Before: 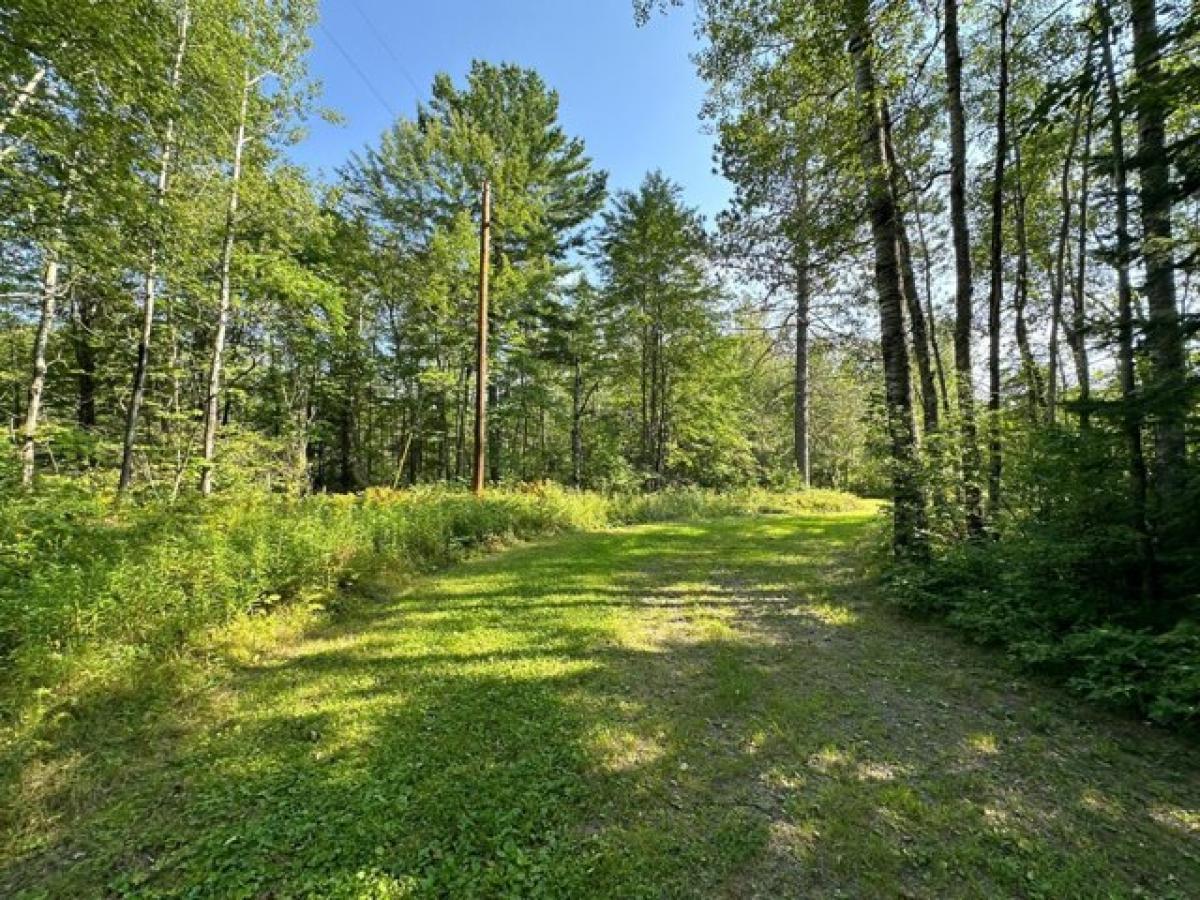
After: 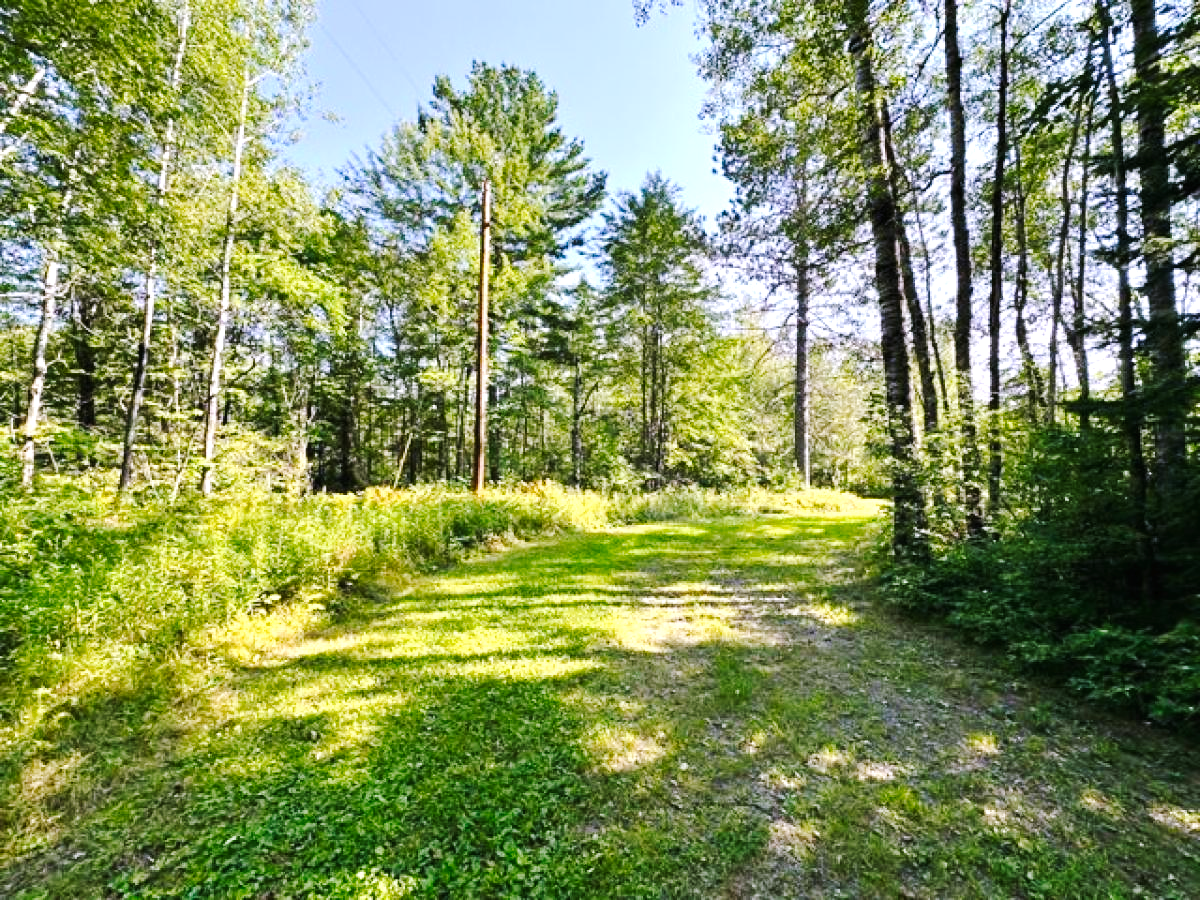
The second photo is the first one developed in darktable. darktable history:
color balance rgb: global vibrance 0.5%
tone curve: curves: ch0 [(0, 0) (0.003, 0.008) (0.011, 0.011) (0.025, 0.018) (0.044, 0.028) (0.069, 0.039) (0.1, 0.056) (0.136, 0.081) (0.177, 0.118) (0.224, 0.164) (0.277, 0.223) (0.335, 0.3) (0.399, 0.399) (0.468, 0.51) (0.543, 0.618) (0.623, 0.71) (0.709, 0.79) (0.801, 0.865) (0.898, 0.93) (1, 1)], preserve colors none
exposure: exposure 0.6 EV, compensate highlight preservation false
white balance: red 1.042, blue 1.17
